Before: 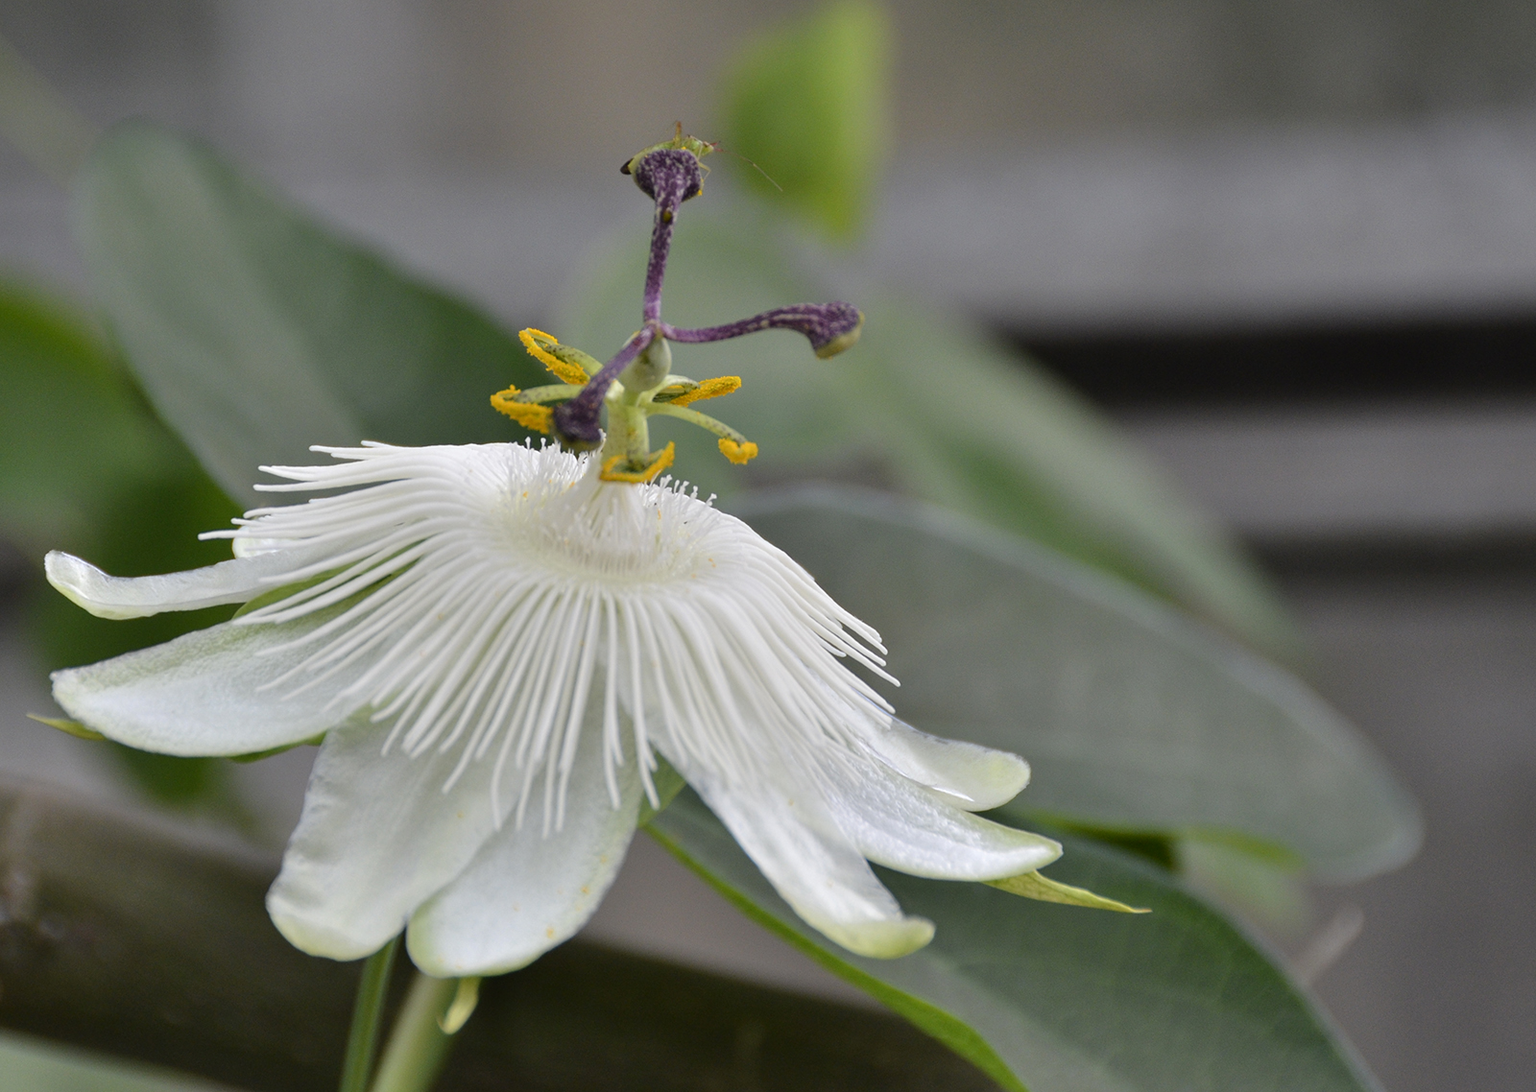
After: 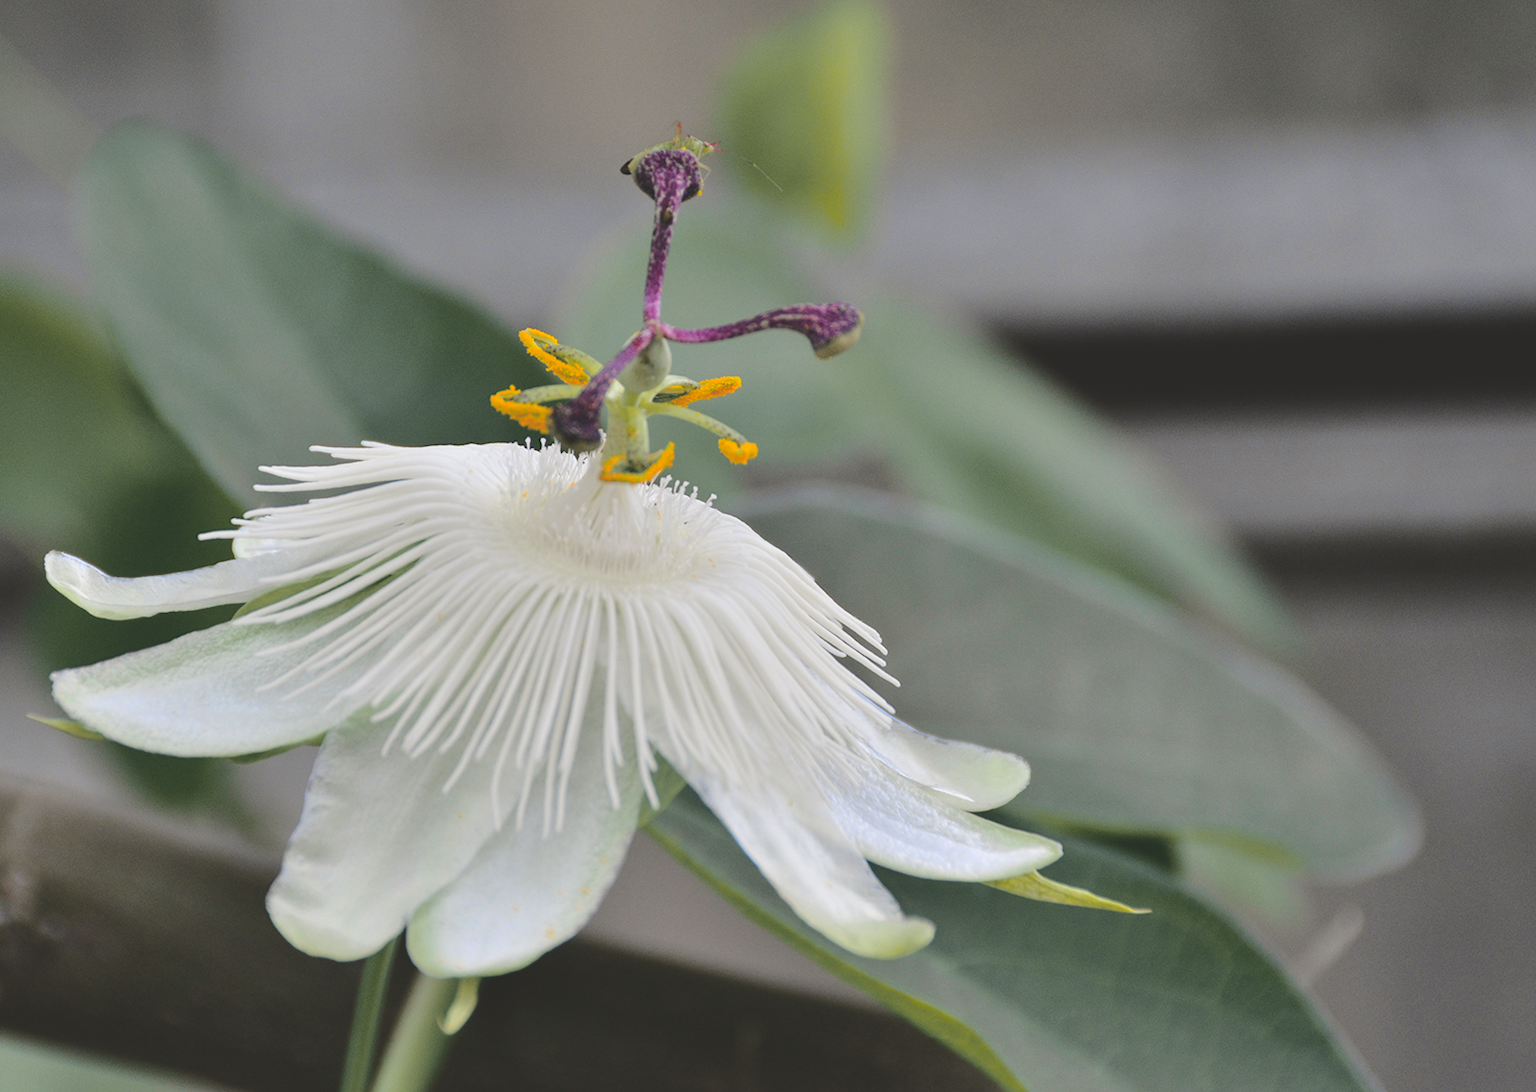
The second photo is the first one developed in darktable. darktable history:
exposure: black level correction -0.03, compensate highlight preservation false
tone curve: curves: ch0 [(0, 0) (0.23, 0.189) (0.486, 0.52) (0.822, 0.825) (0.994, 0.955)]; ch1 [(0, 0) (0.226, 0.261) (0.379, 0.442) (0.469, 0.468) (0.495, 0.498) (0.514, 0.509) (0.561, 0.603) (0.59, 0.656) (1, 1)]; ch2 [(0, 0) (0.269, 0.299) (0.459, 0.43) (0.498, 0.5) (0.523, 0.52) (0.586, 0.569) (0.635, 0.617) (0.659, 0.681) (0.718, 0.764) (1, 1)], color space Lab, independent channels, preserve colors none
